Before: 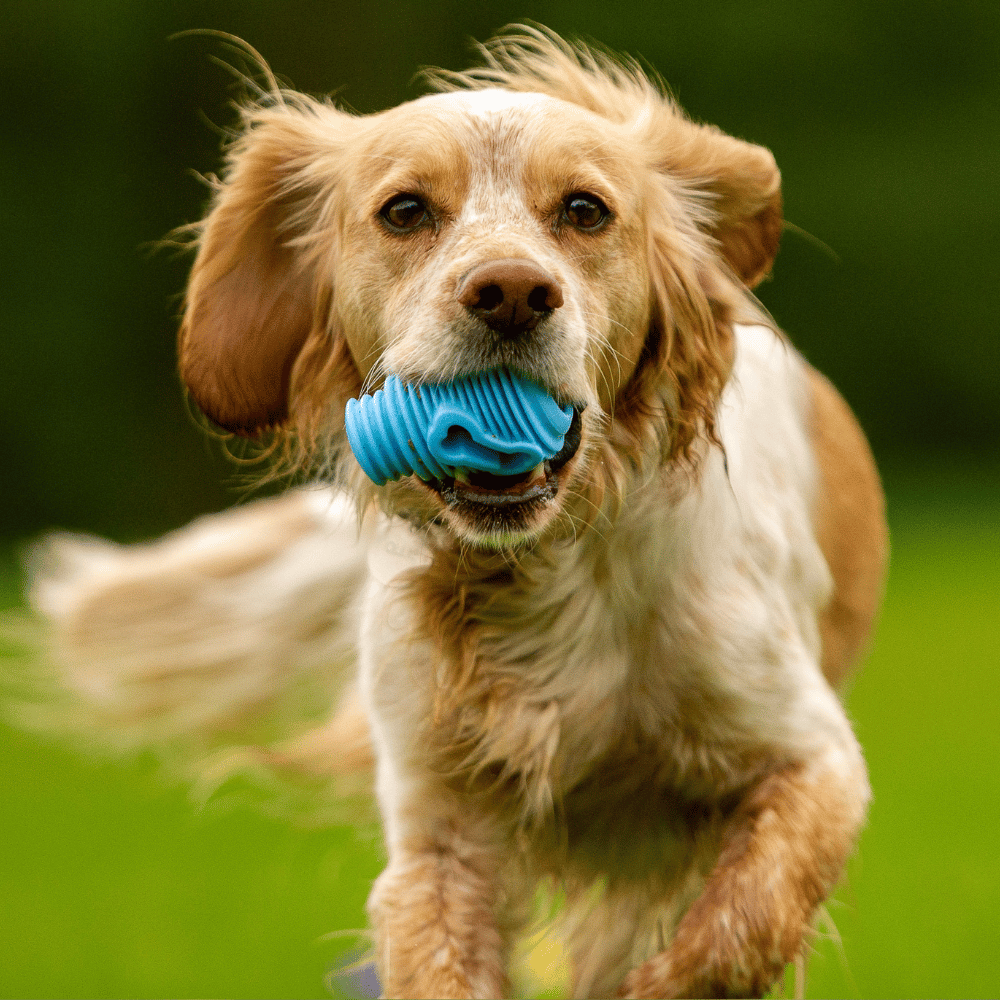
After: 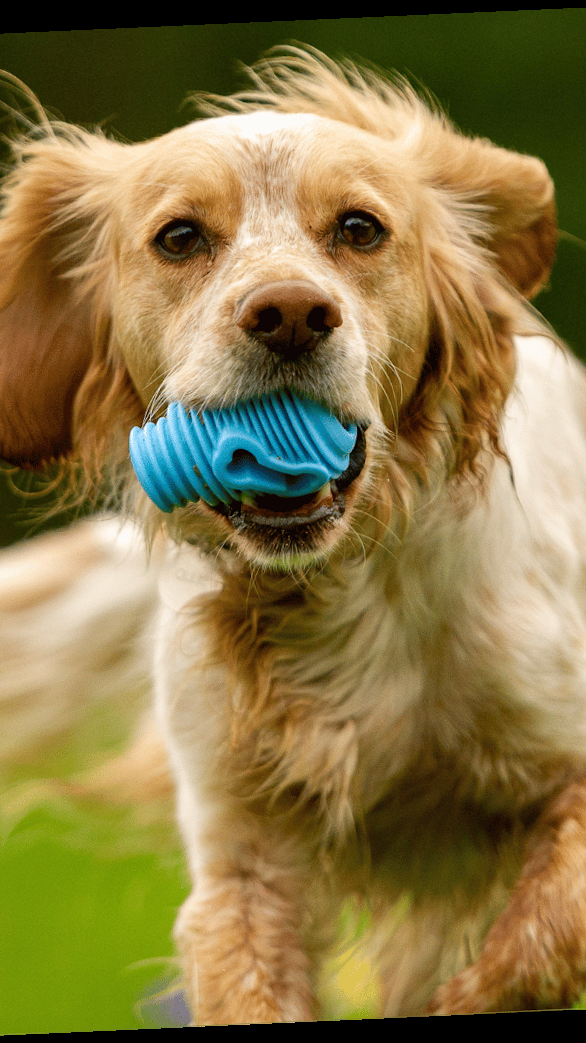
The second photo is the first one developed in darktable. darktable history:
rotate and perspective: rotation -2.56°, automatic cropping off
crop and rotate: left 22.516%, right 21.234%
